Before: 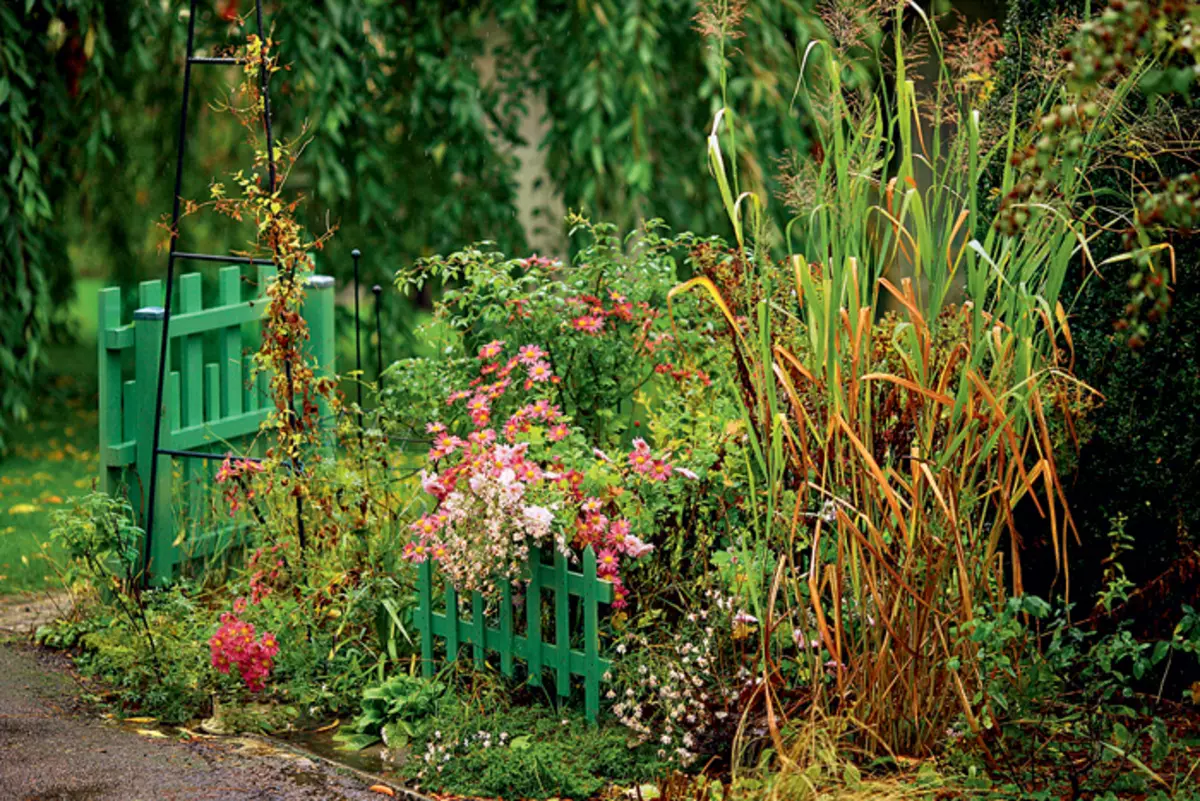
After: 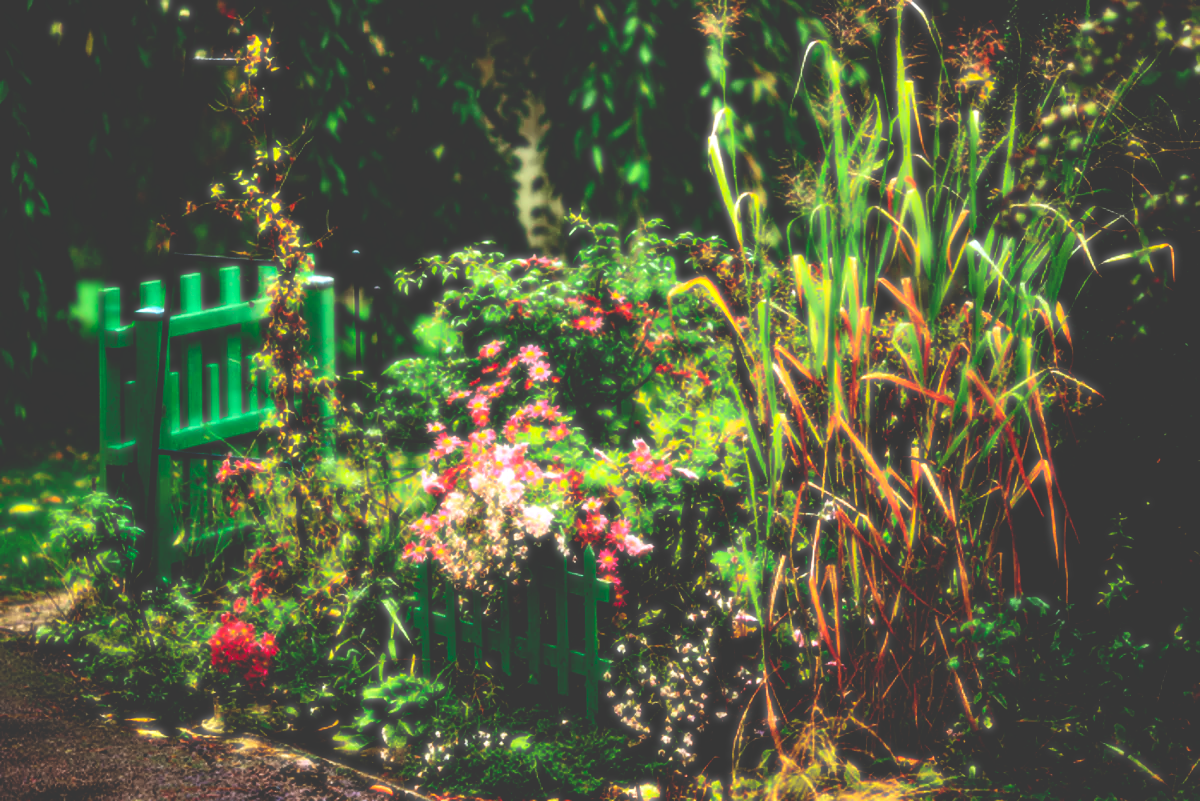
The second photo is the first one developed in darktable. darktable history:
bloom: size 0%, threshold 54.82%, strength 8.31%
base curve: curves: ch0 [(0, 0.036) (0.083, 0.04) (0.804, 1)], preserve colors none
